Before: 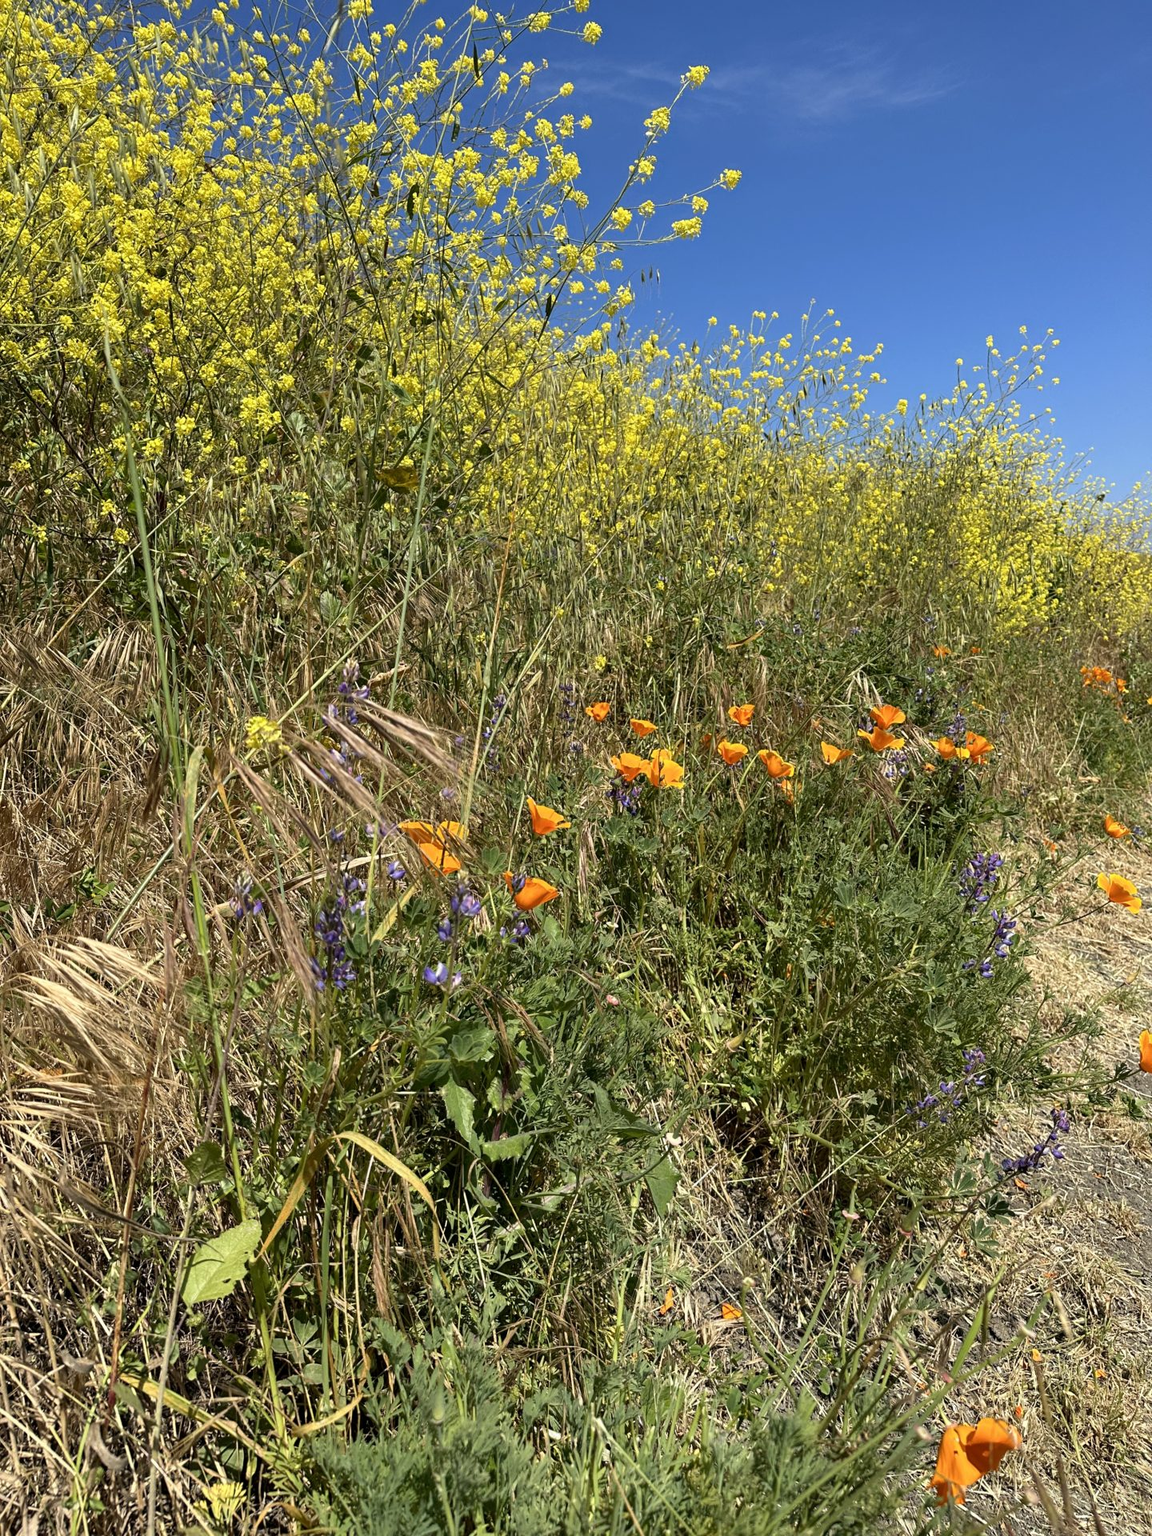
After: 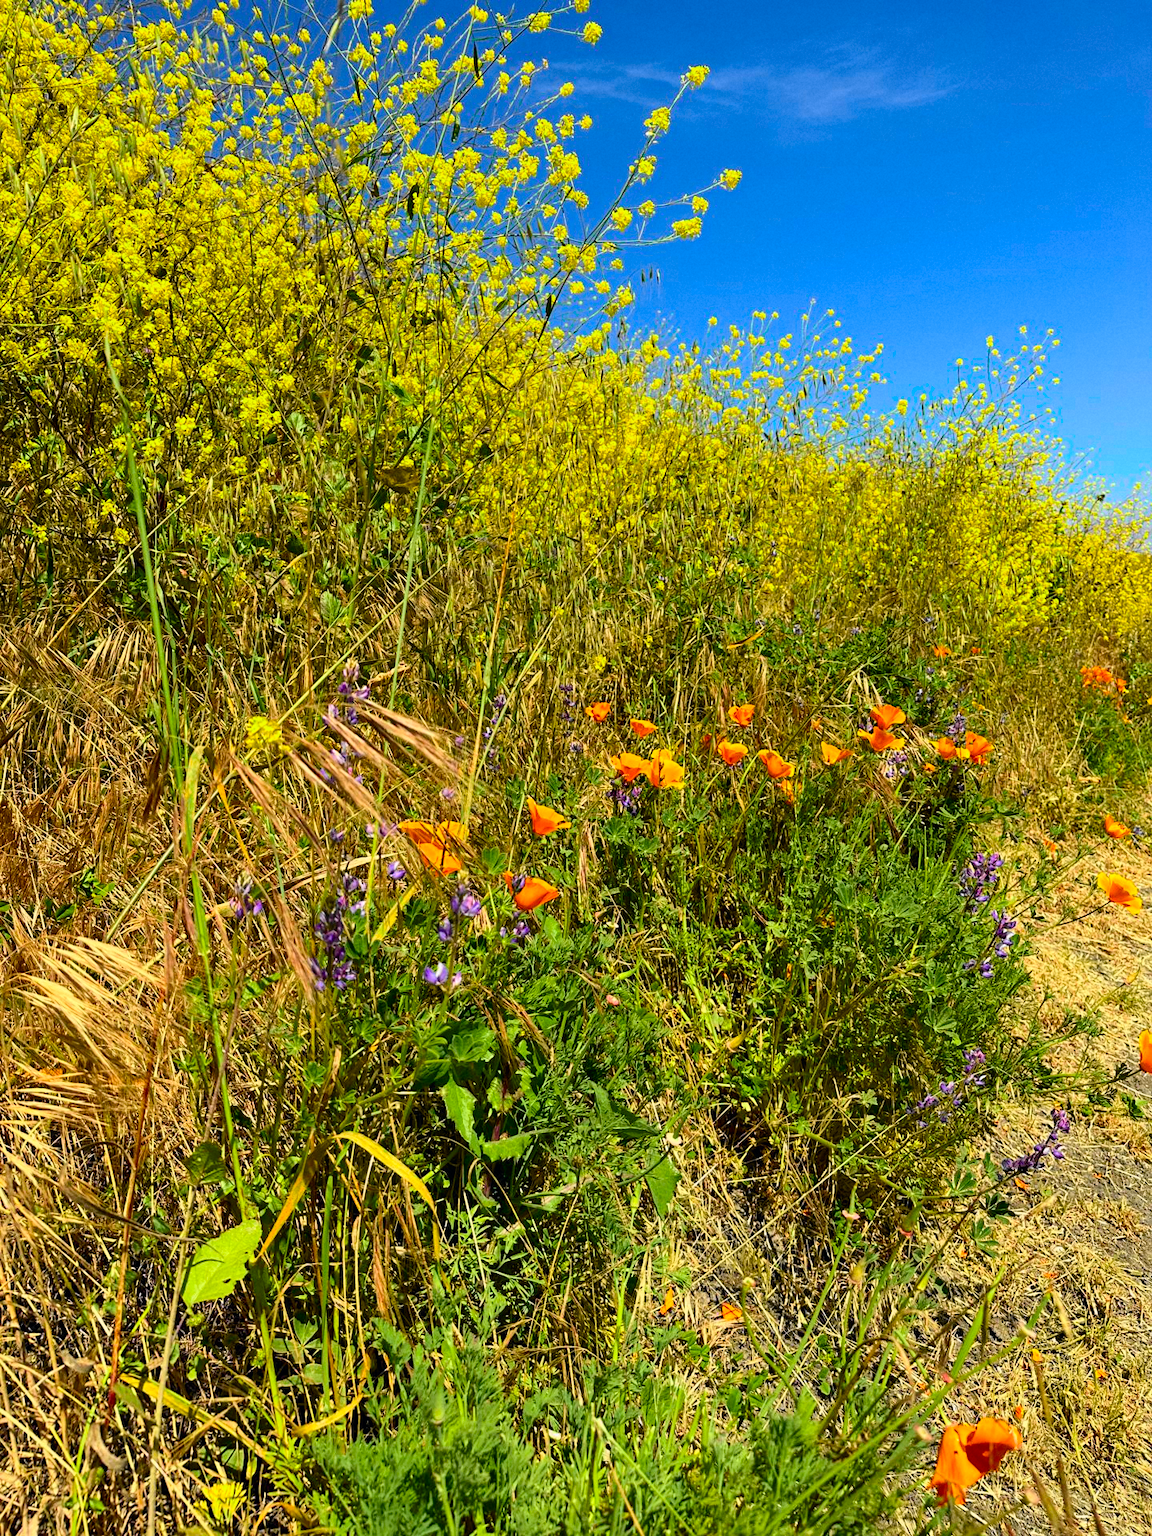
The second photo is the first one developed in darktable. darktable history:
grain: coarseness 14.57 ISO, strength 8.8%
tone curve: curves: ch0 [(0, 0) (0.071, 0.047) (0.266, 0.26) (0.491, 0.552) (0.753, 0.818) (1, 0.983)]; ch1 [(0, 0) (0.346, 0.307) (0.408, 0.369) (0.463, 0.443) (0.482, 0.493) (0.502, 0.5) (0.517, 0.518) (0.55, 0.573) (0.597, 0.641) (0.651, 0.709) (1, 1)]; ch2 [(0, 0) (0.346, 0.34) (0.434, 0.46) (0.485, 0.494) (0.5, 0.494) (0.517, 0.506) (0.535, 0.545) (0.583, 0.634) (0.625, 0.686) (1, 1)], color space Lab, independent channels, preserve colors none
rotate and perspective: crop left 0, crop top 0
color balance rgb: perceptual saturation grading › global saturation 25%, global vibrance 20%
